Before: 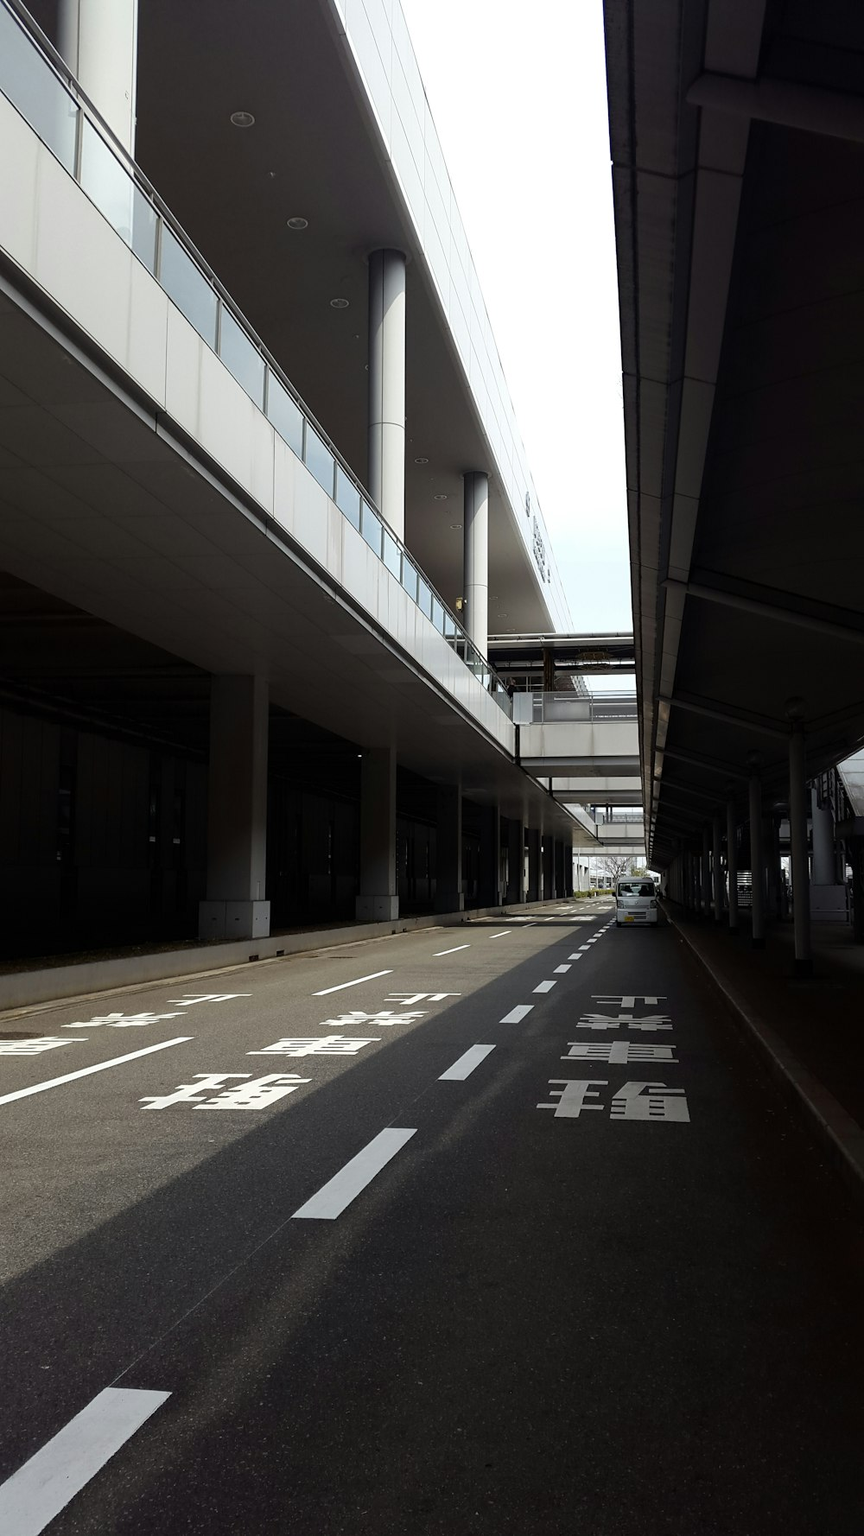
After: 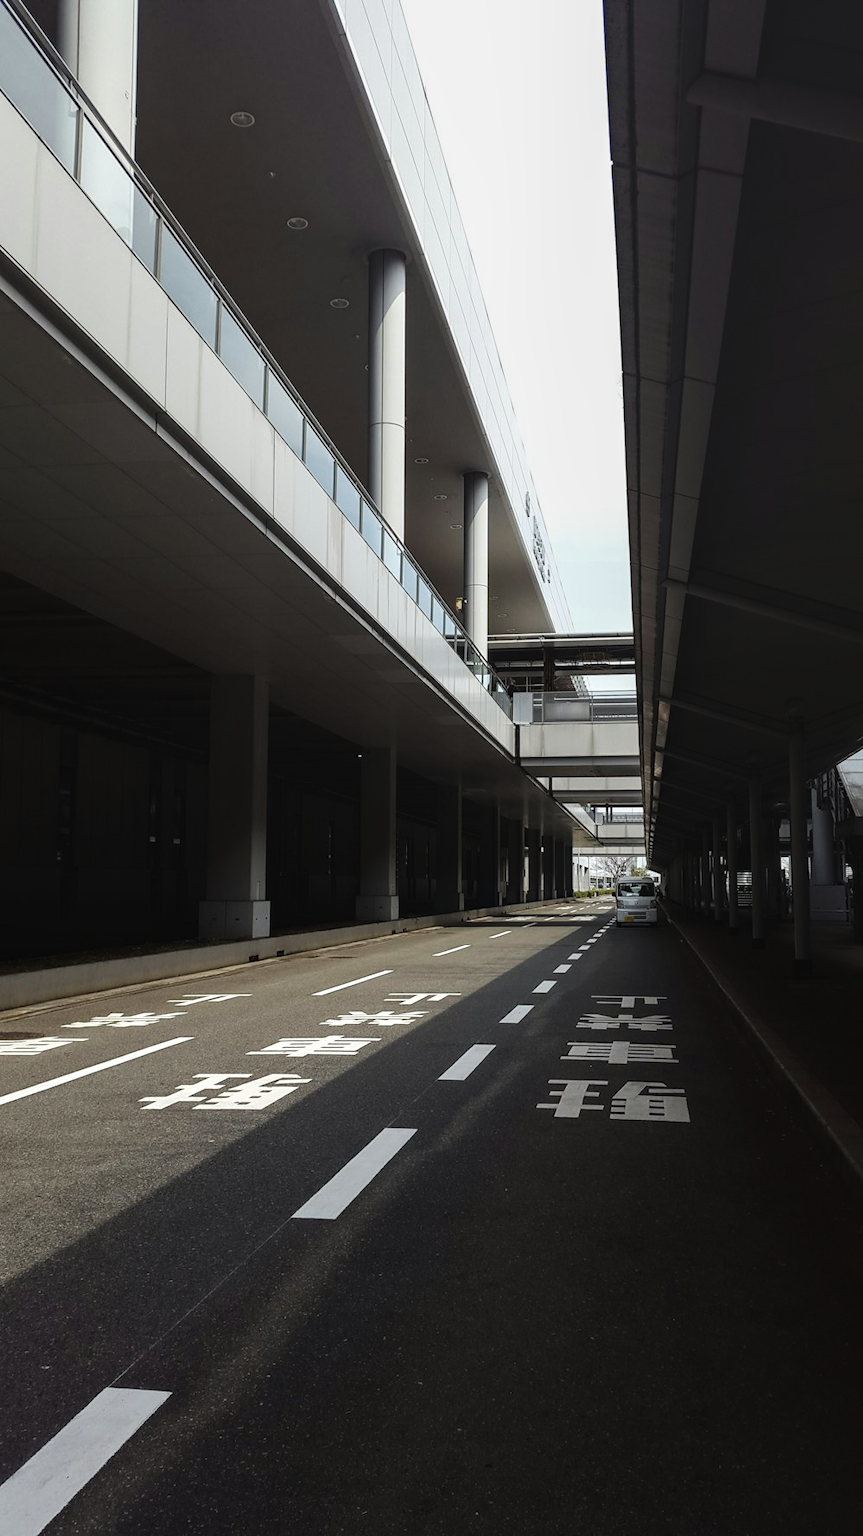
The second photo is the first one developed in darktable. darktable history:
tone curve: curves: ch0 [(0, 0.032) (0.181, 0.156) (0.751, 0.762) (1, 1)], preserve colors none
local contrast: on, module defaults
